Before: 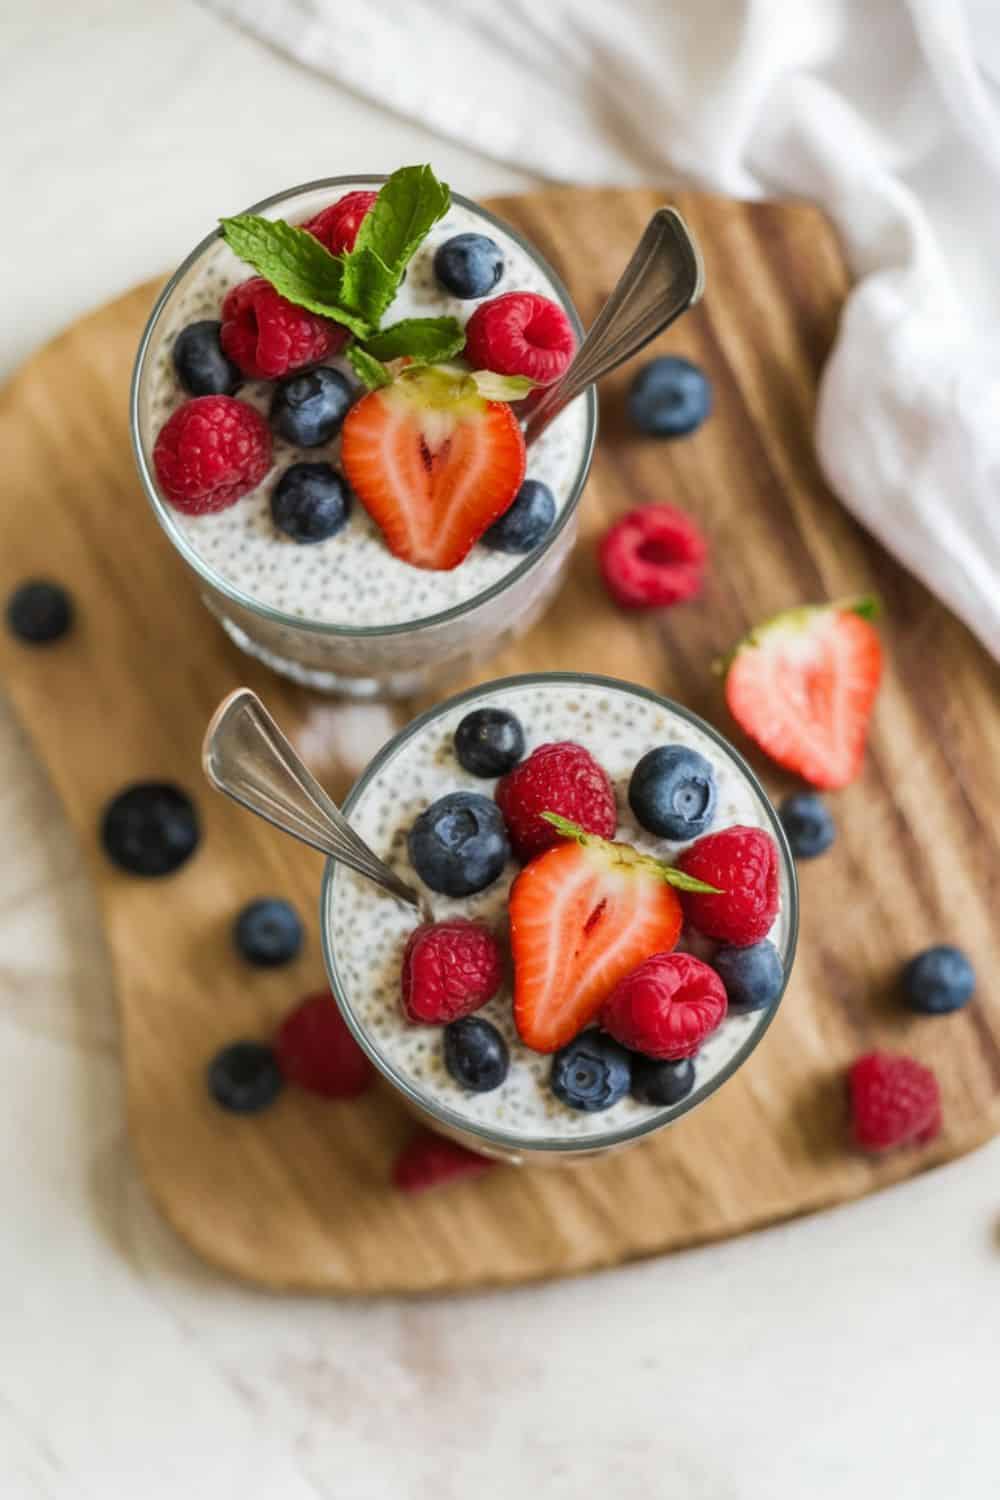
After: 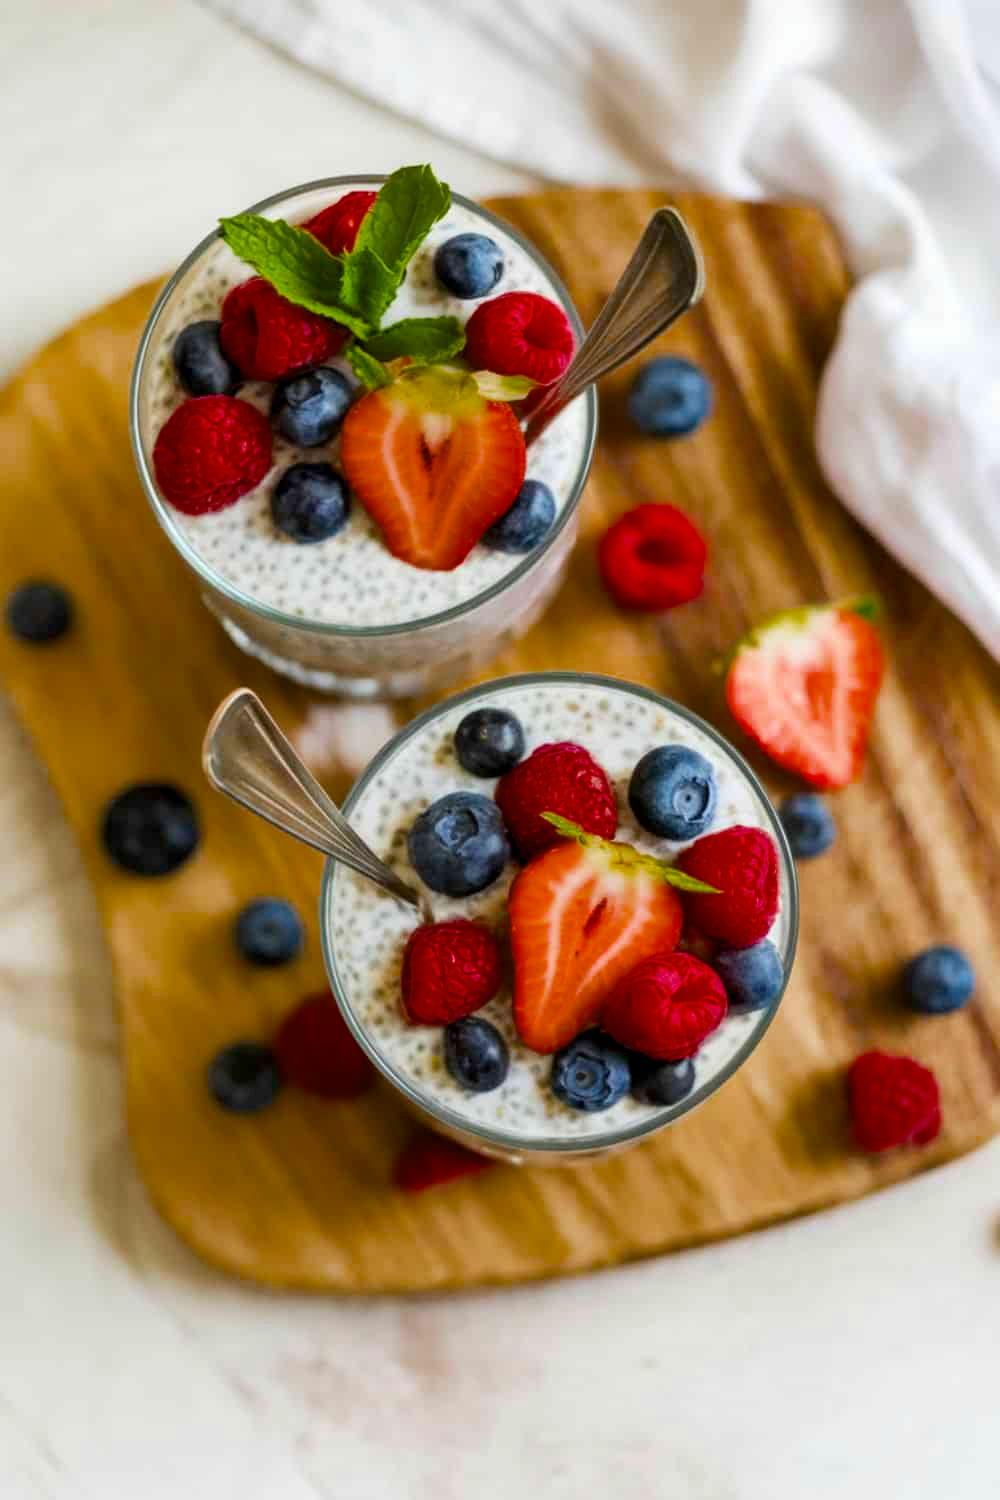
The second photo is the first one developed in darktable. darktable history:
color balance rgb: global offset › luminance -0.473%, linear chroma grading › shadows -8.027%, linear chroma grading › global chroma 9.865%, perceptual saturation grading › global saturation 19.876%, global vibrance 16.393%, saturation formula JzAzBz (2021)
